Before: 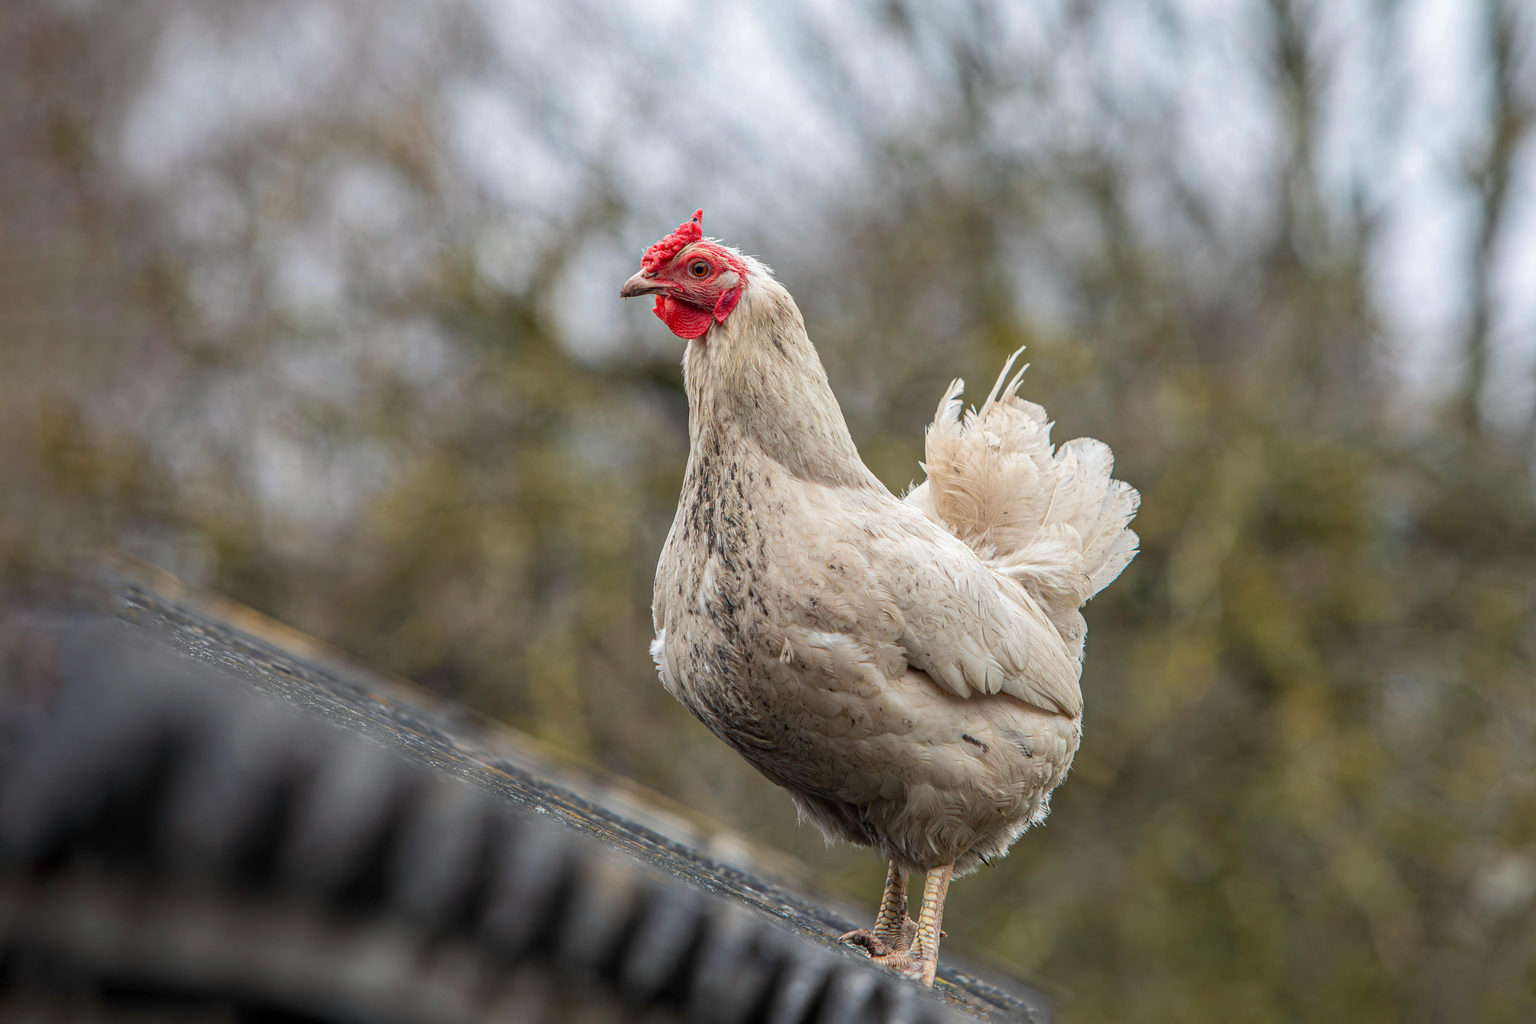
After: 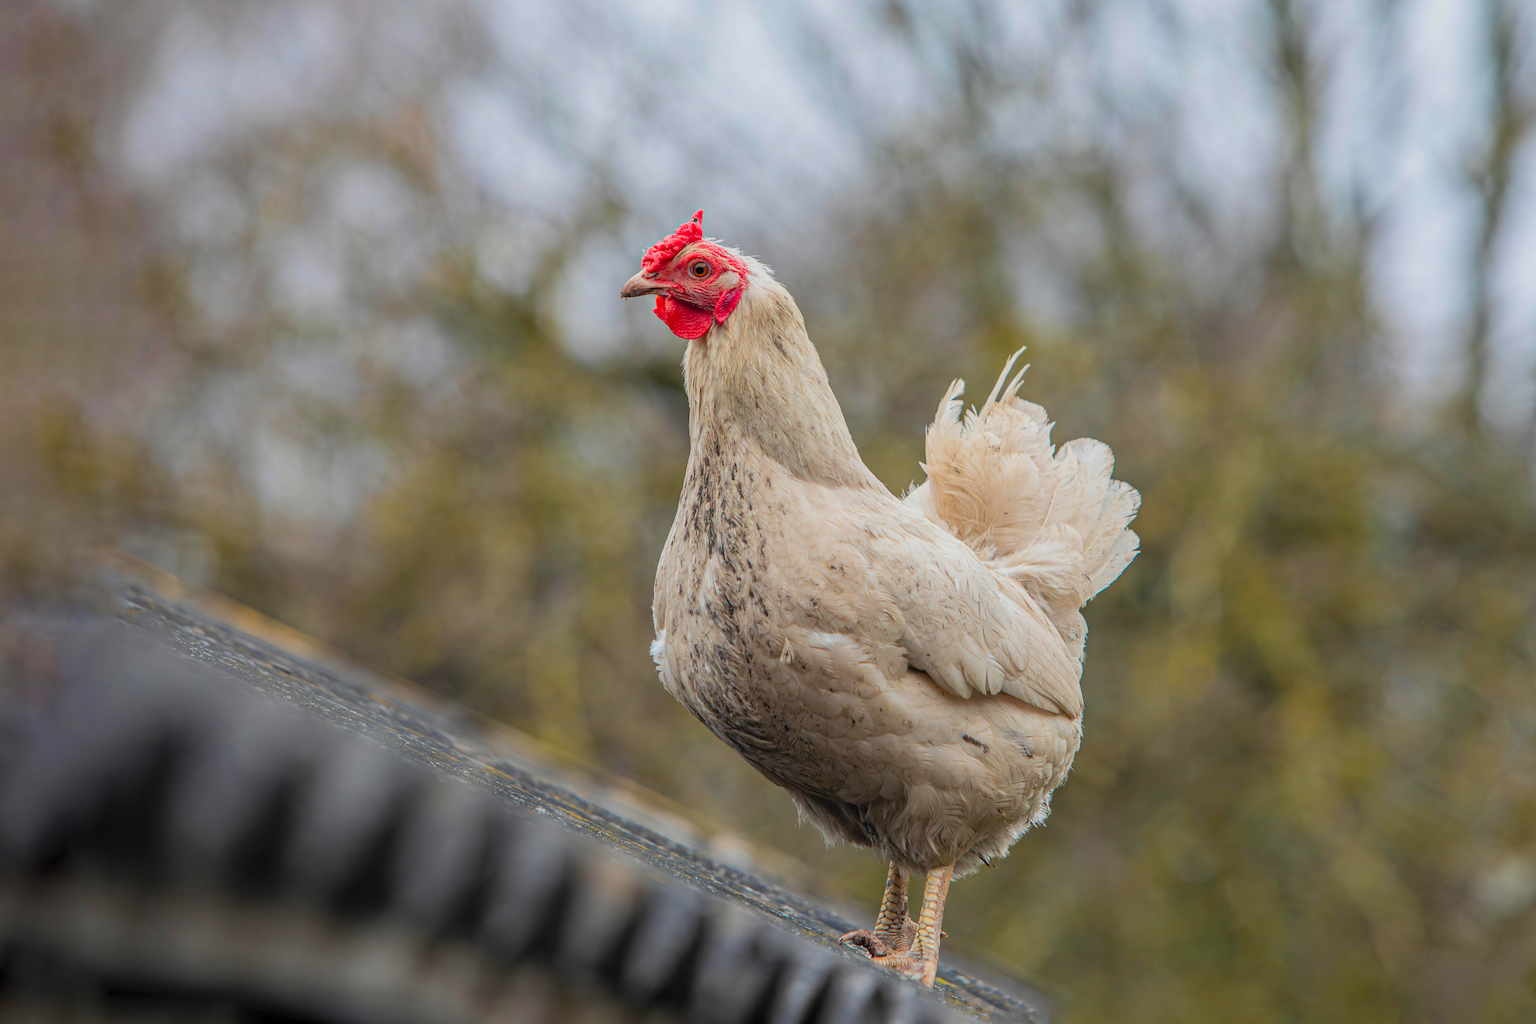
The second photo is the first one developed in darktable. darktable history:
exposure: exposure -0.582 EV, compensate highlight preservation false
contrast brightness saturation: contrast 0.07, brightness 0.18, saturation 0.4
